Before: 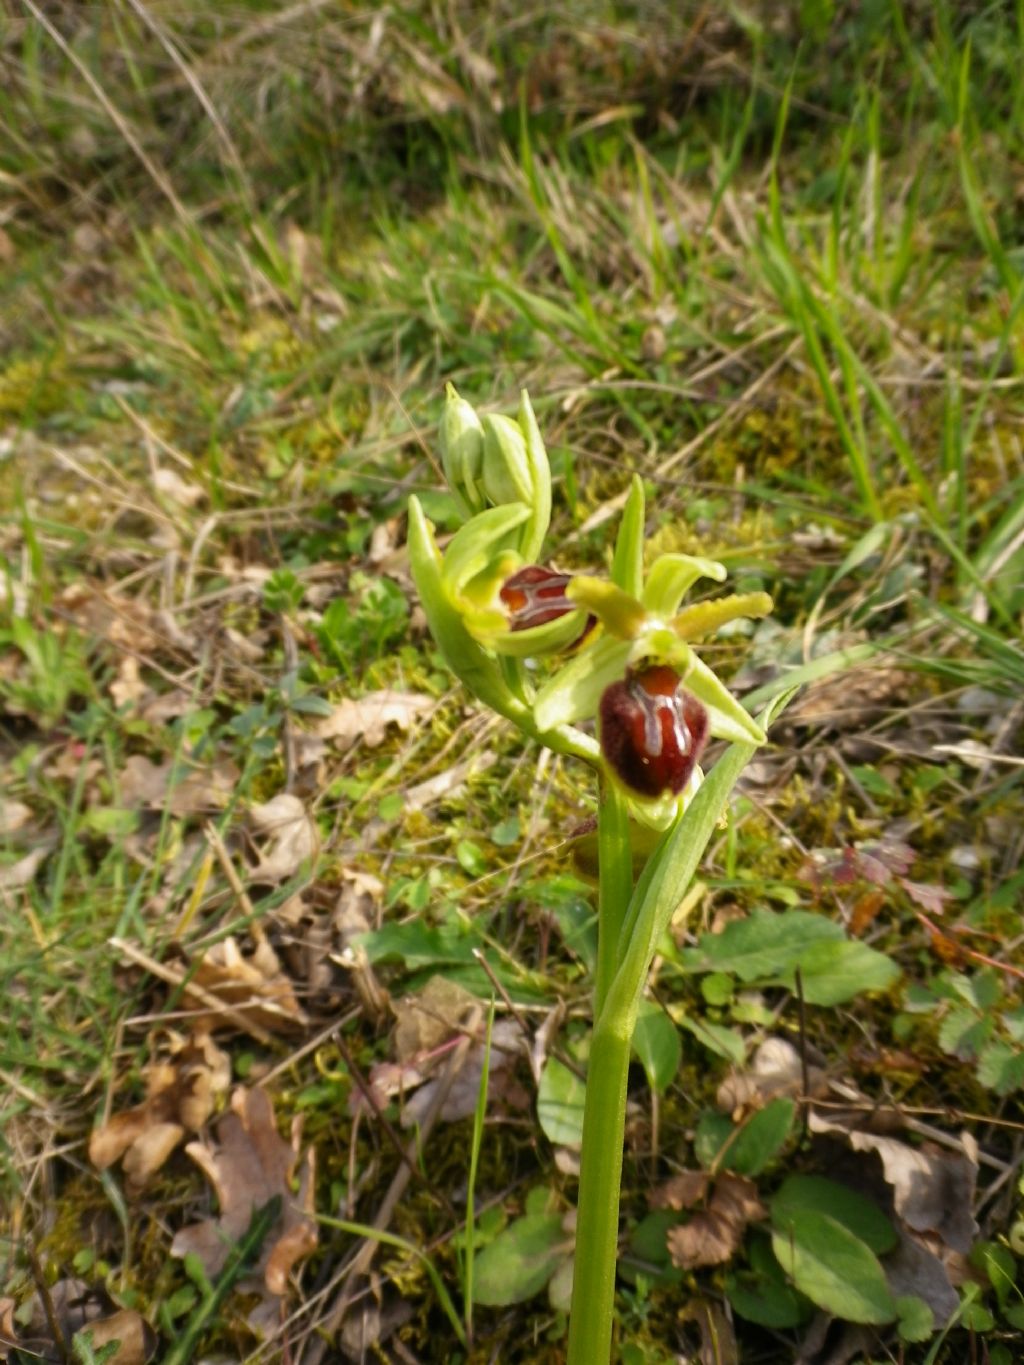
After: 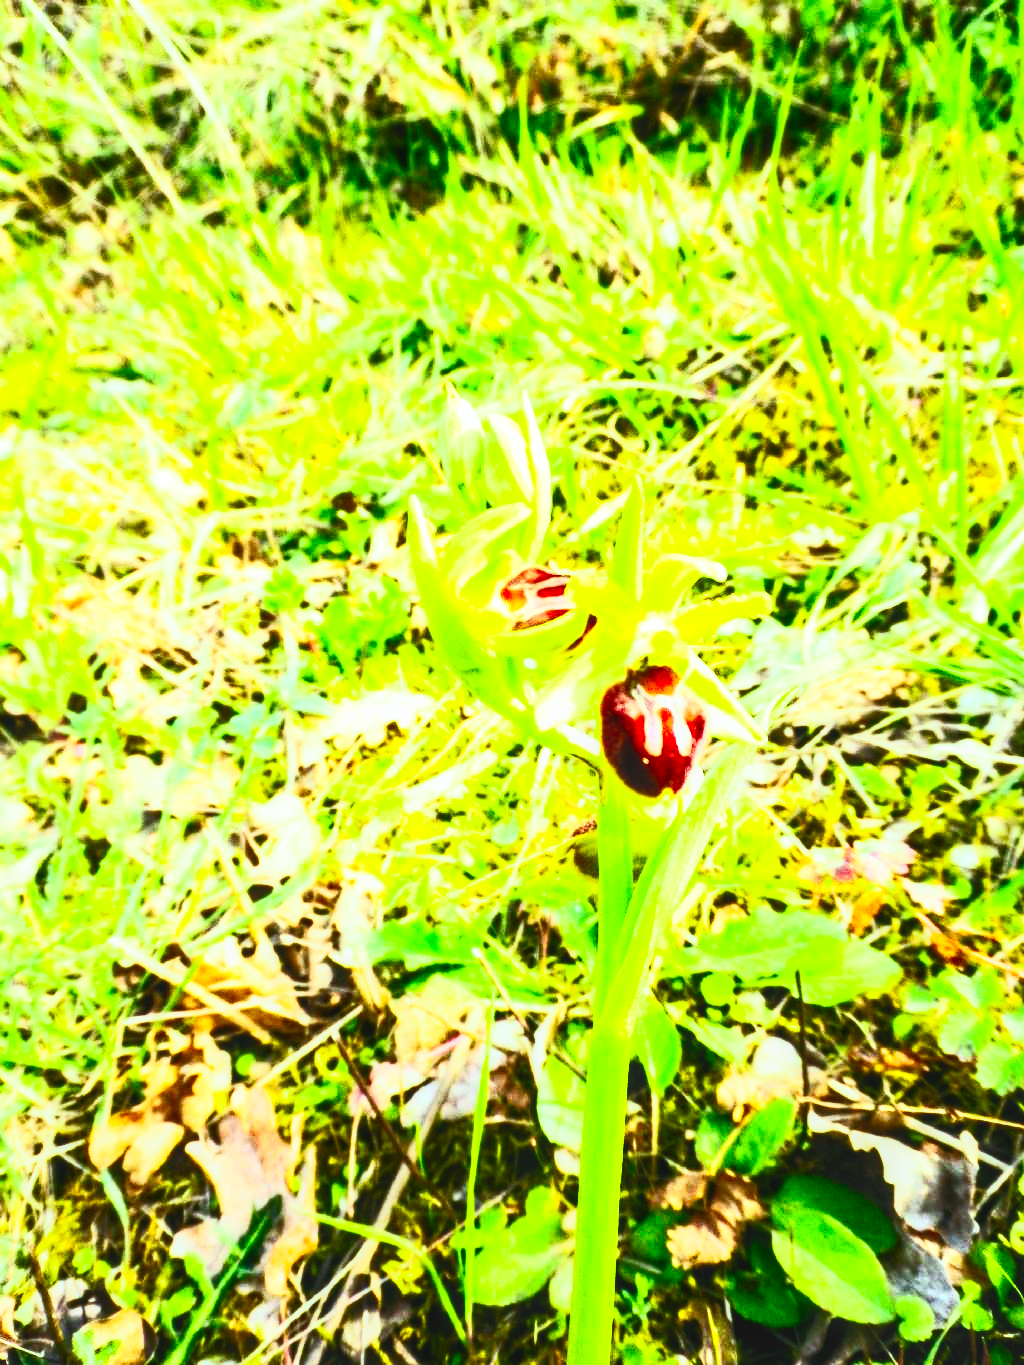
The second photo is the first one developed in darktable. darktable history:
color balance: mode lift, gamma, gain (sRGB), lift [0.997, 0.979, 1.021, 1.011], gamma [1, 1.084, 0.916, 0.998], gain [1, 0.87, 1.13, 1.101], contrast 4.55%, contrast fulcrum 38.24%, output saturation 104.09%
local contrast: on, module defaults
base curve: curves: ch0 [(0, 0.003) (0.001, 0.002) (0.006, 0.004) (0.02, 0.022) (0.048, 0.086) (0.094, 0.234) (0.162, 0.431) (0.258, 0.629) (0.385, 0.8) (0.548, 0.918) (0.751, 0.988) (1, 1)], preserve colors none
contrast brightness saturation: contrast 0.83, brightness 0.59, saturation 0.59
